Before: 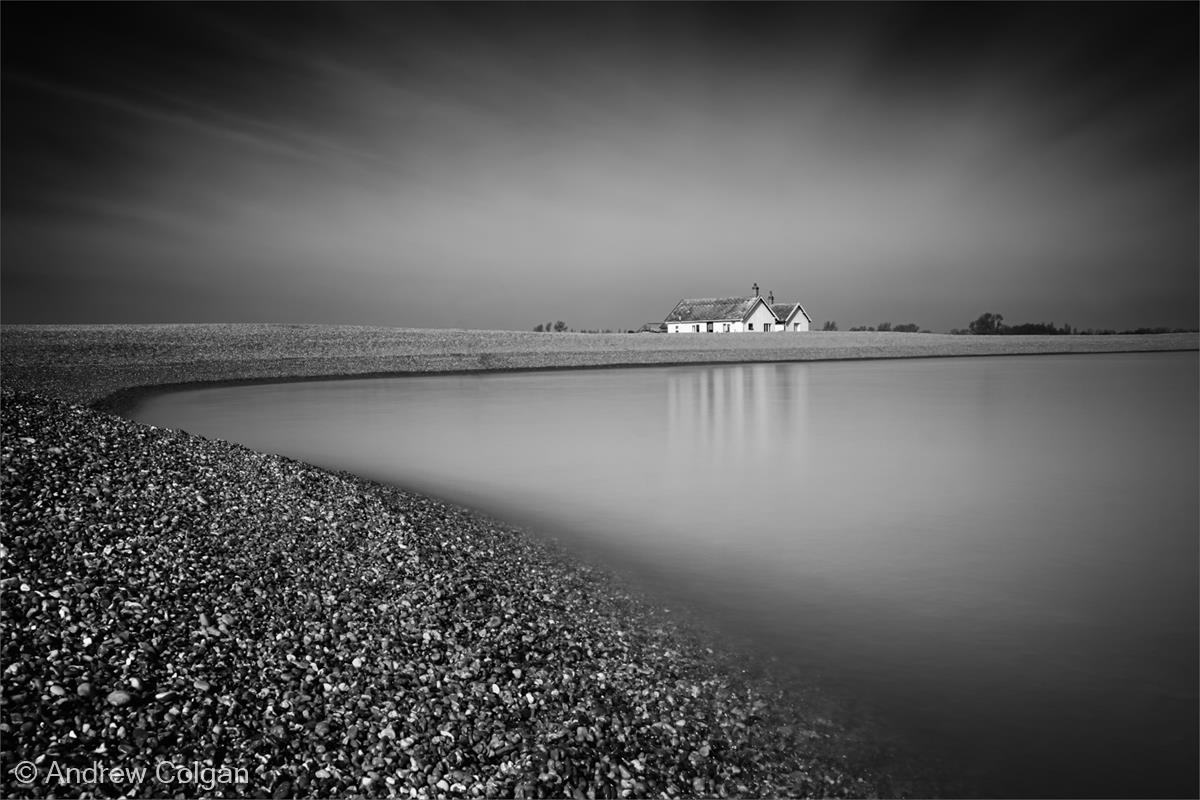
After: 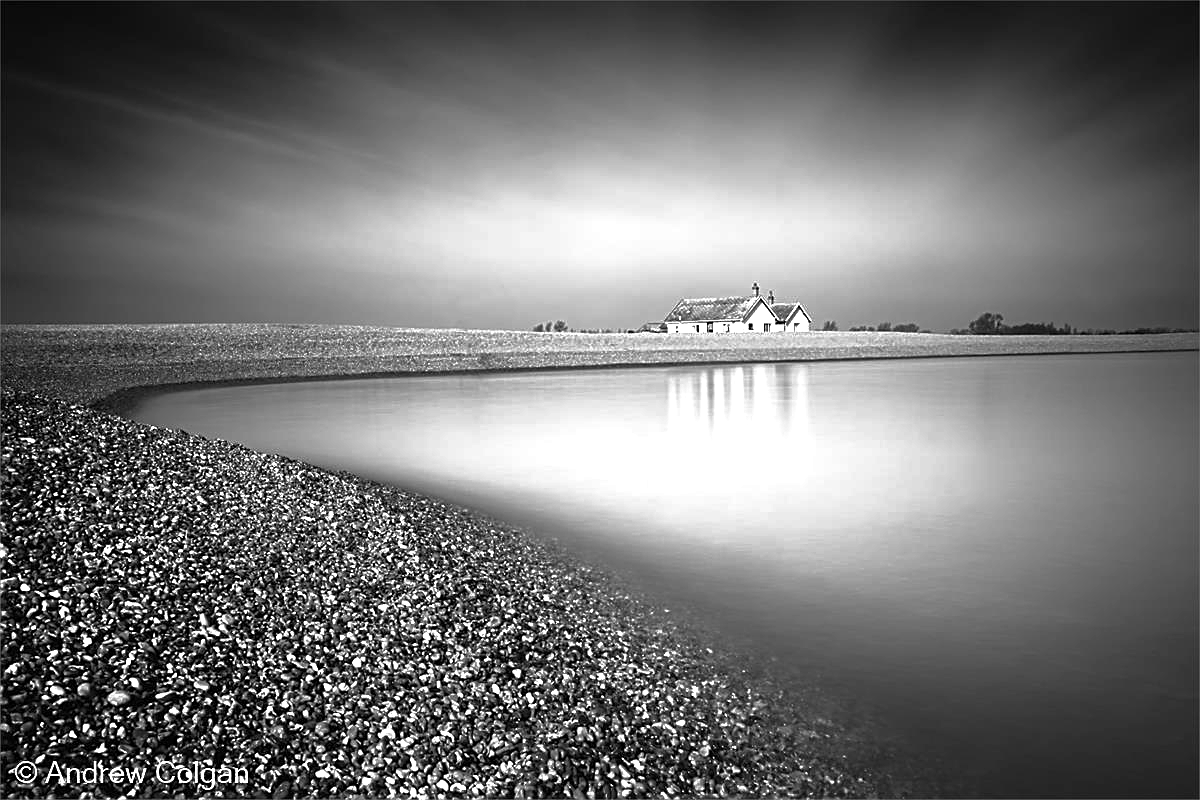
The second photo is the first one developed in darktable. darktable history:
exposure: black level correction 0, exposure 1.3 EV, compensate exposure bias true, compensate highlight preservation false
monochrome: on, module defaults
base curve: curves: ch0 [(0, 0) (0.595, 0.418) (1, 1)], preserve colors none
sharpen: on, module defaults
